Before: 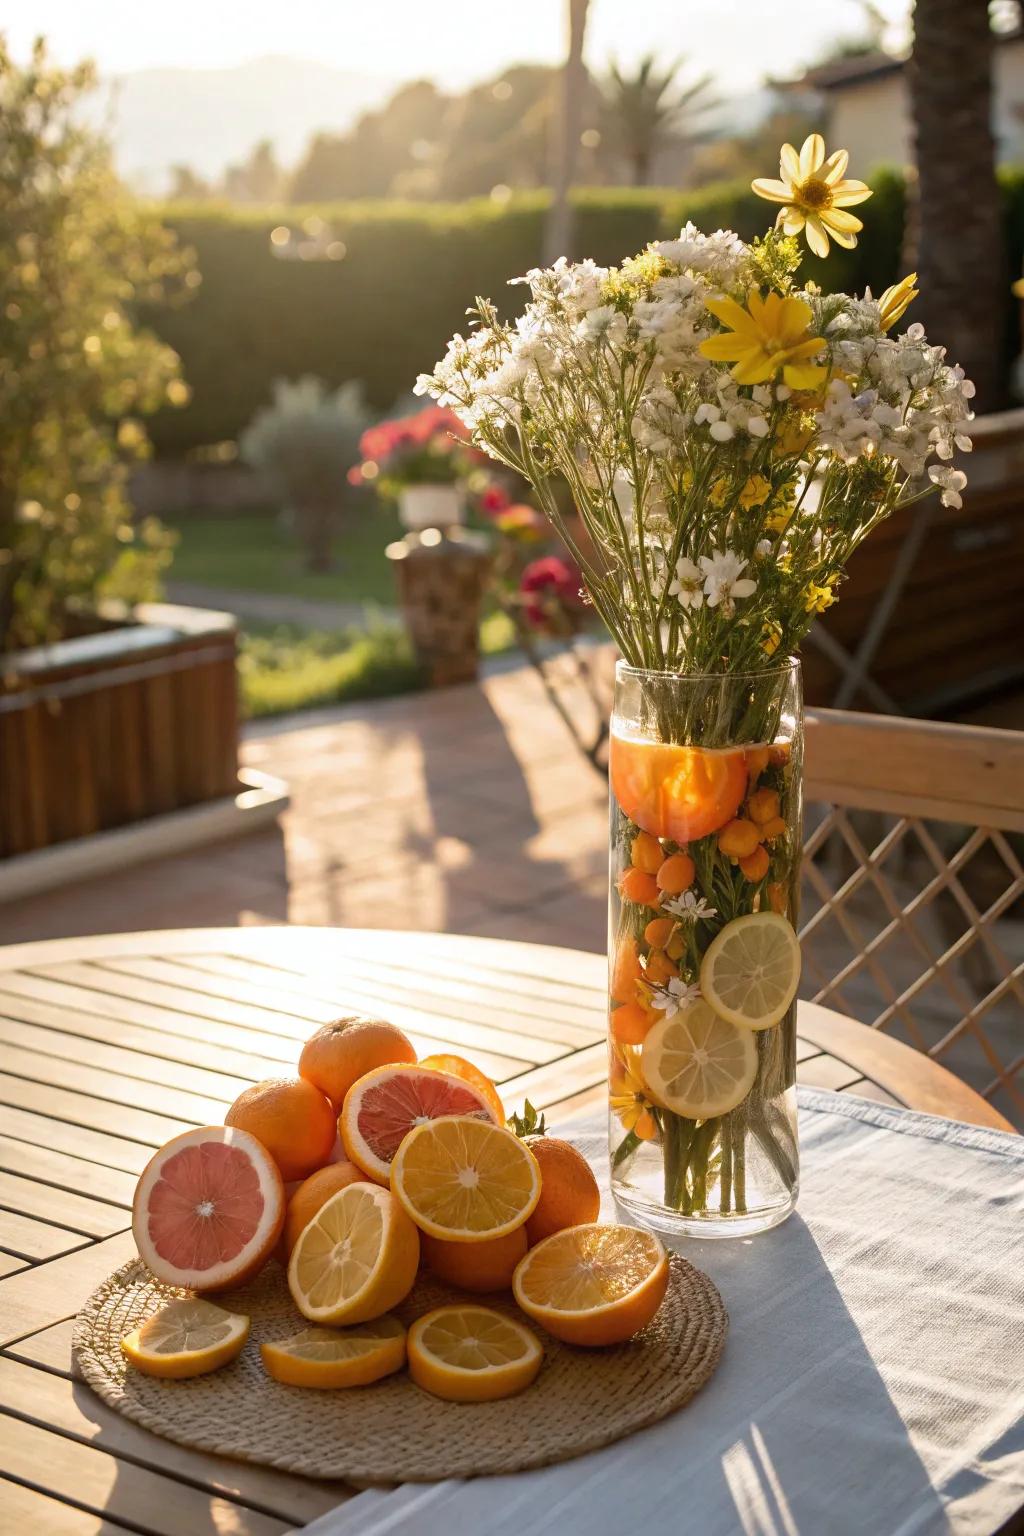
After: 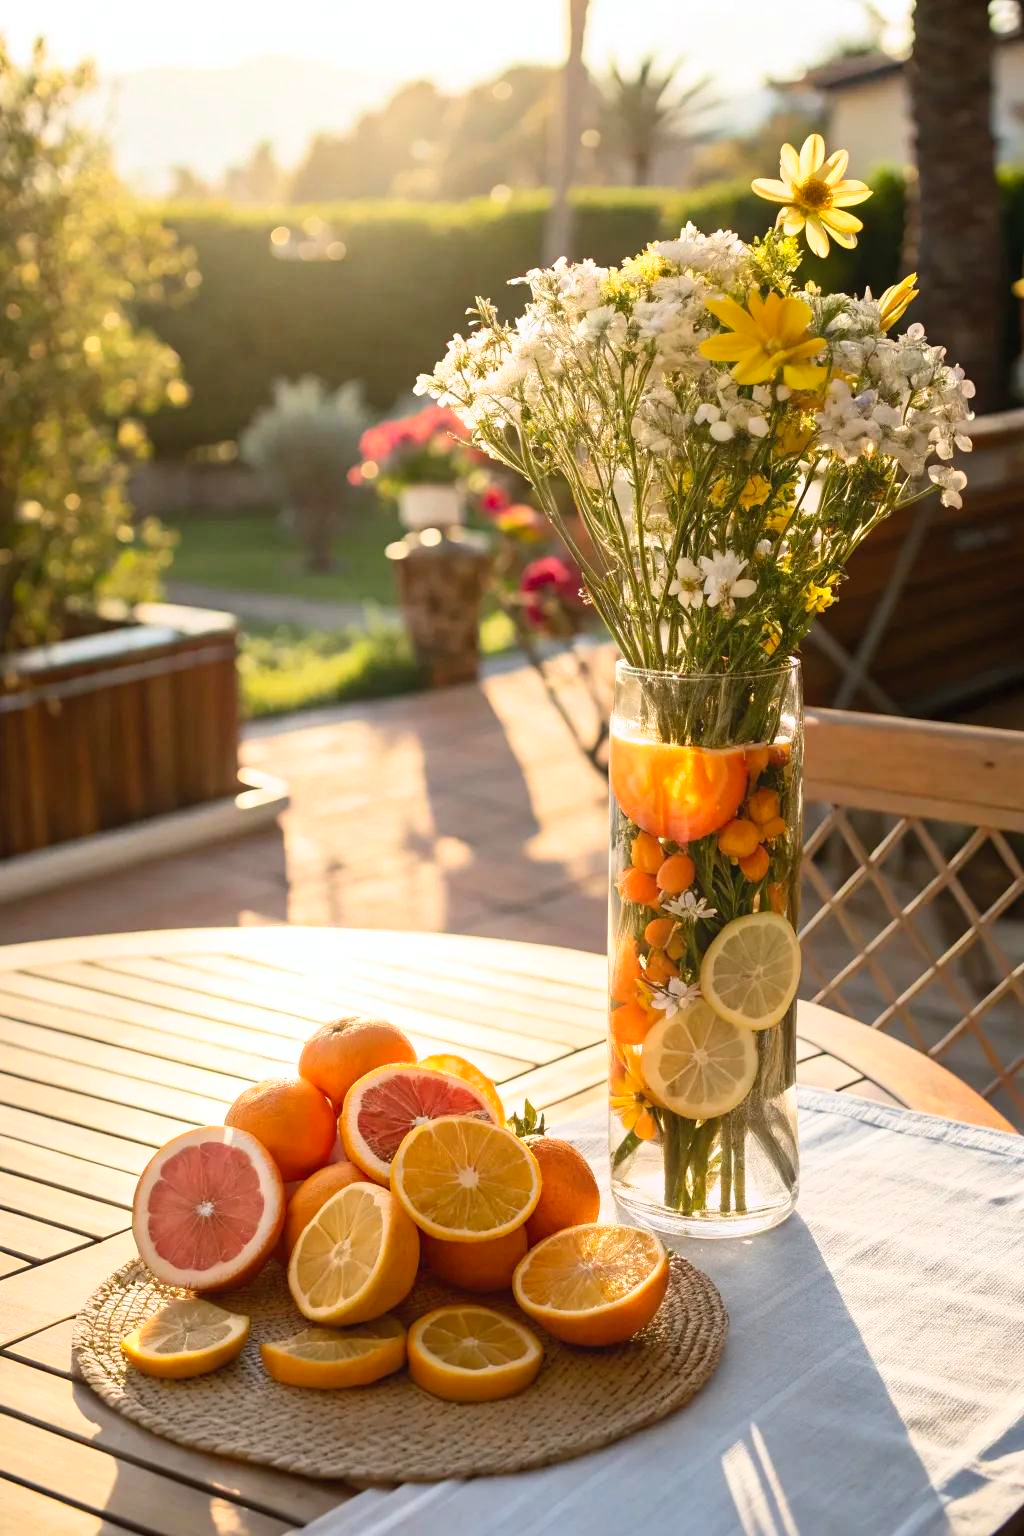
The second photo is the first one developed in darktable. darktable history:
contrast brightness saturation: contrast 0.203, brightness 0.165, saturation 0.227
